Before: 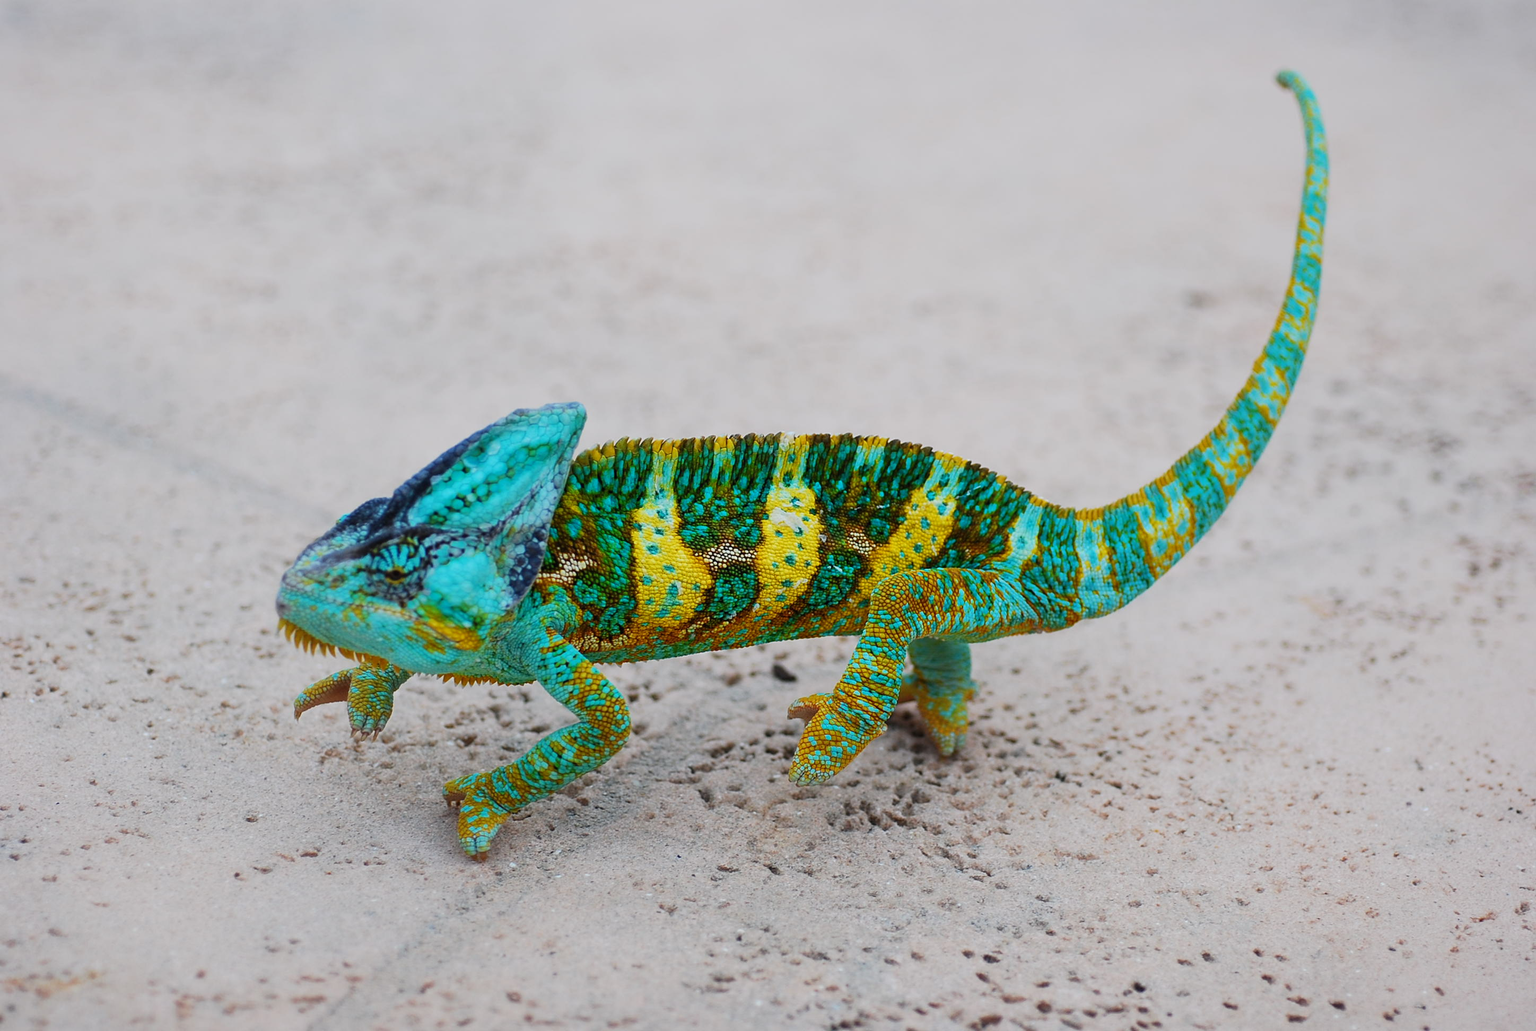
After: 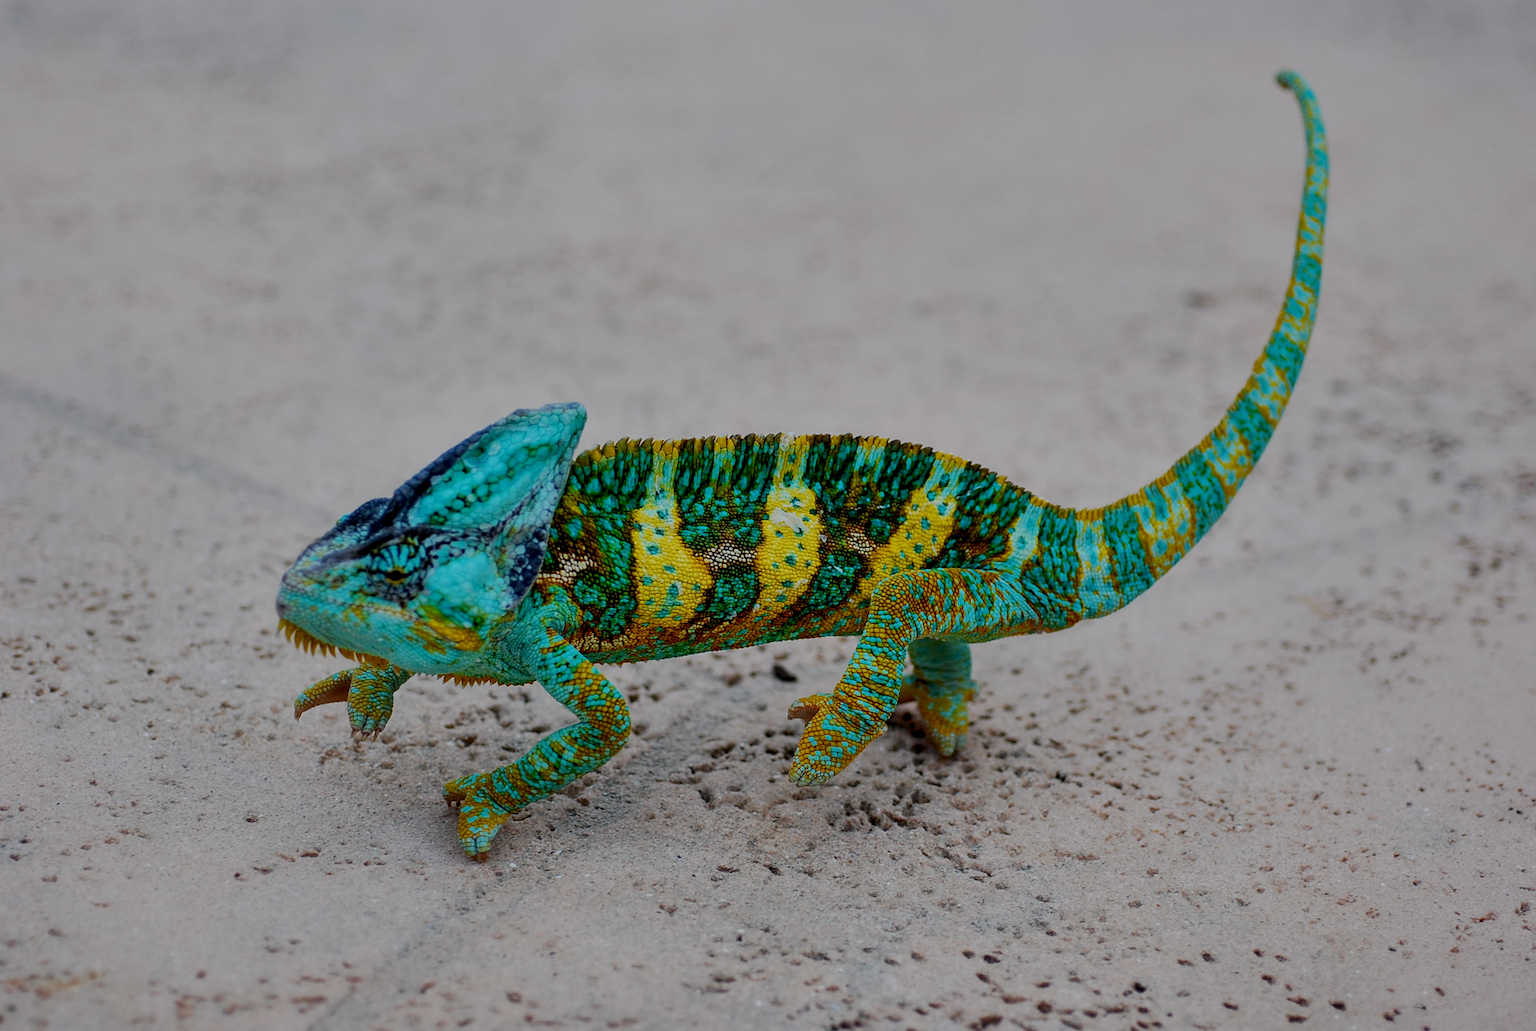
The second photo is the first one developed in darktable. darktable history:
local contrast: on, module defaults
shadows and highlights: soften with gaussian
exposure: black level correction 0.009, exposure -0.637 EV, compensate highlight preservation false
